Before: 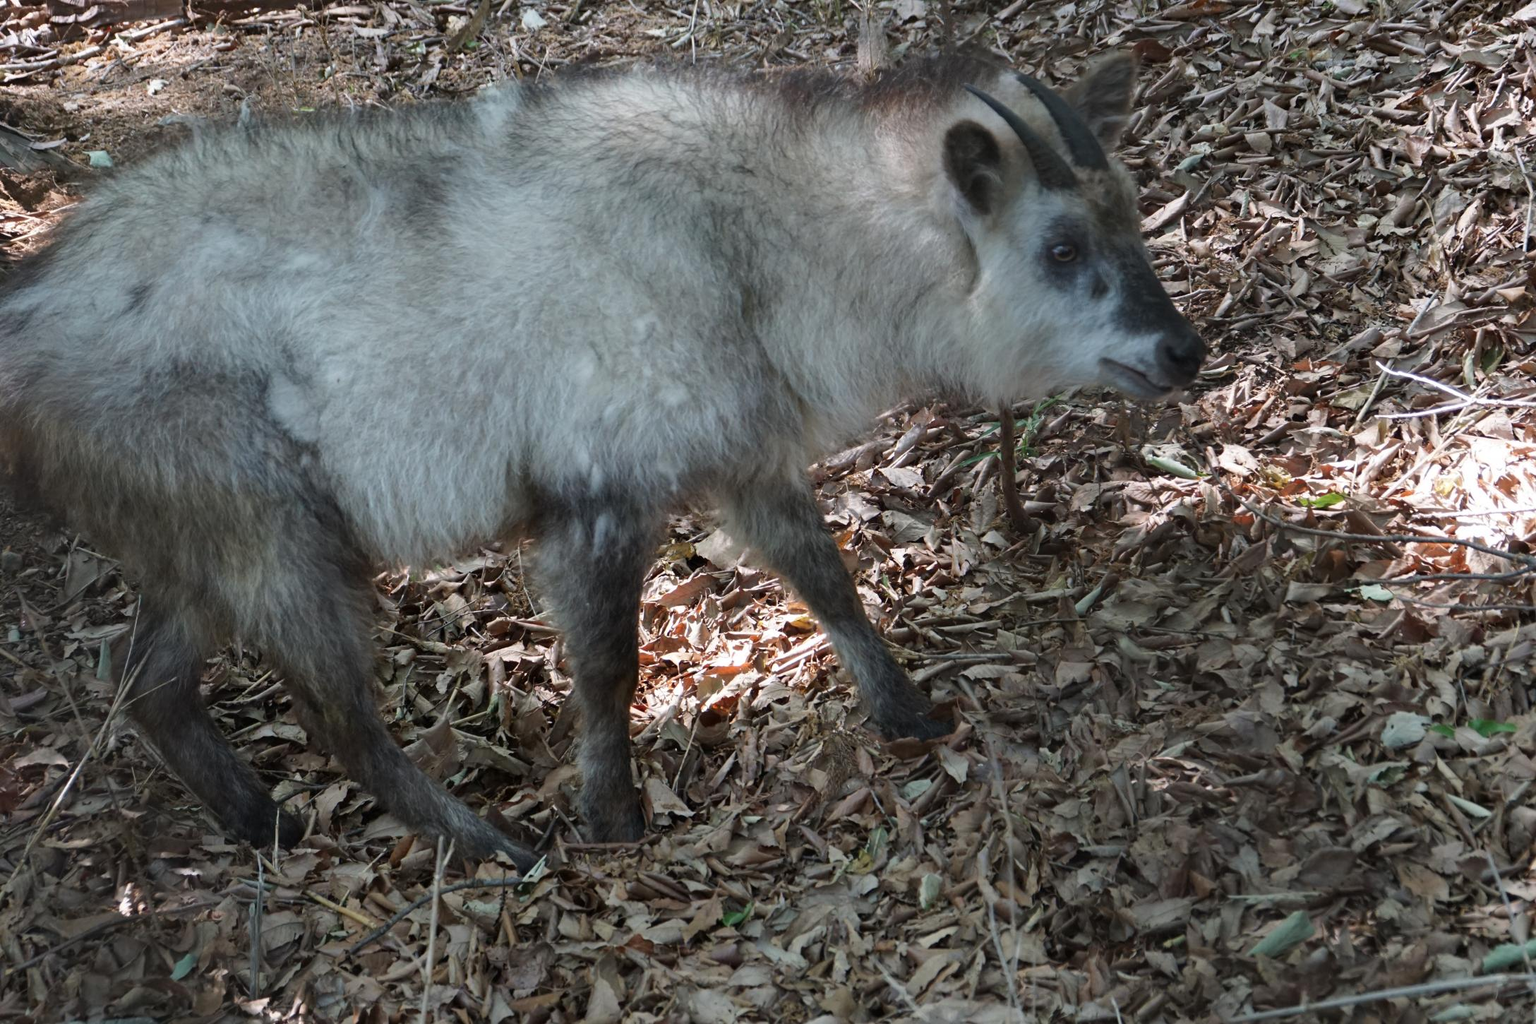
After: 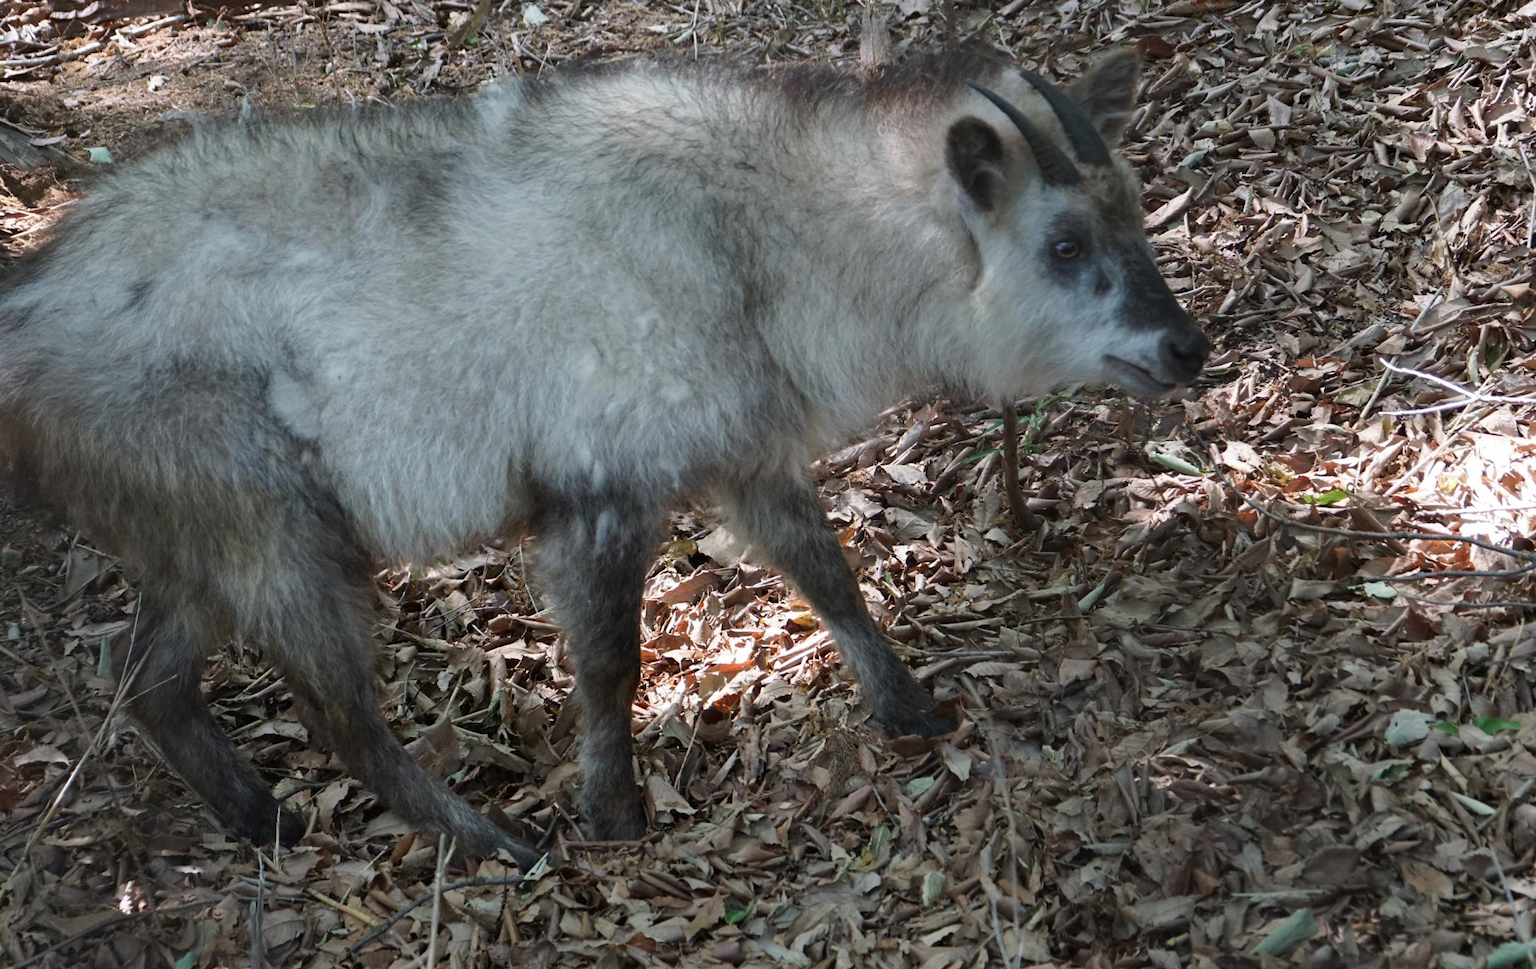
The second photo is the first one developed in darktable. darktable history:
crop: top 0.45%, right 0.263%, bottom 5.108%
